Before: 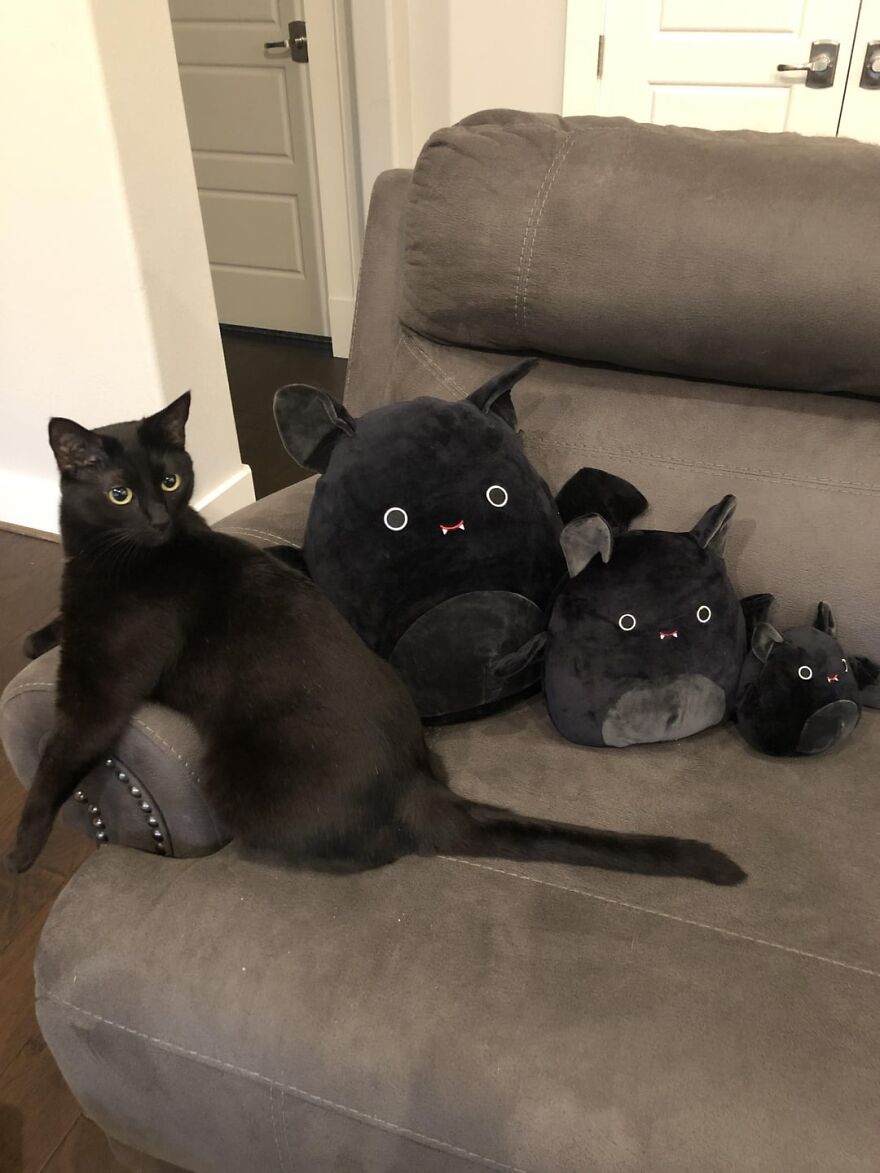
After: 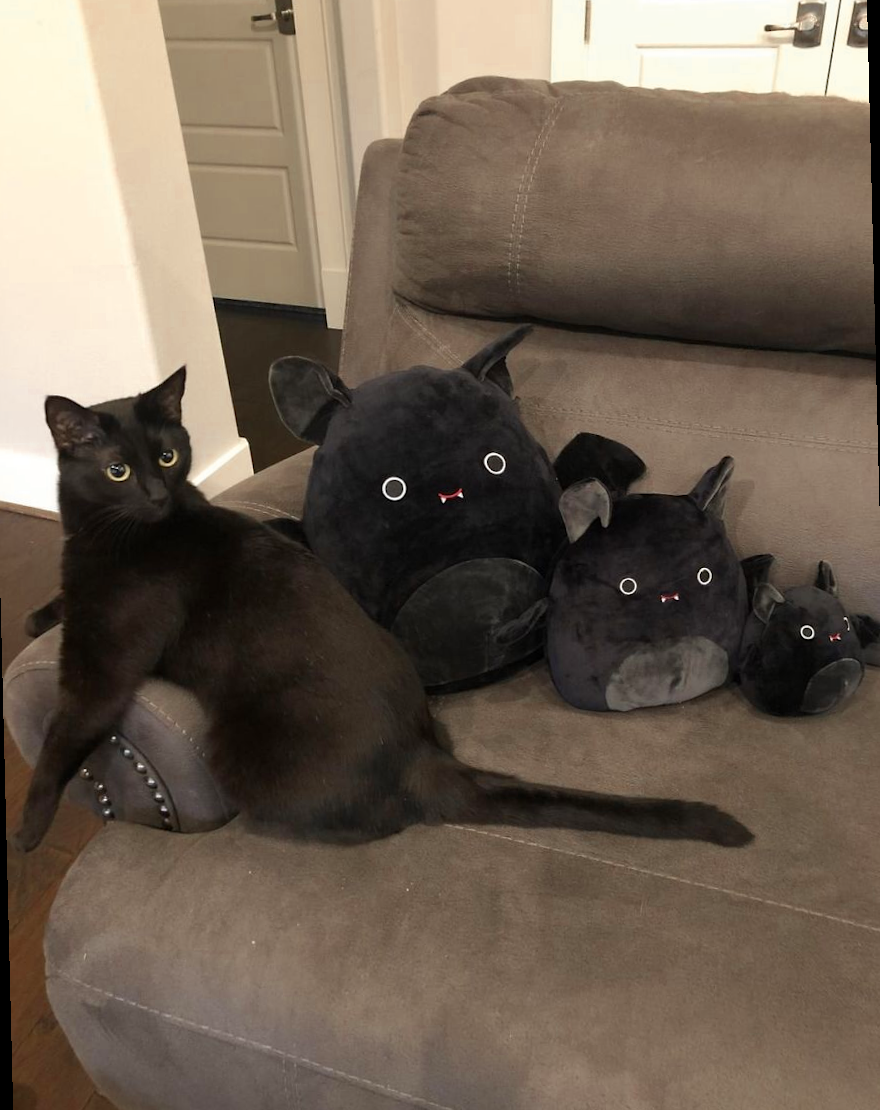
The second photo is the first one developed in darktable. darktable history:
color zones: curves: ch0 [(0, 0.363) (0.128, 0.373) (0.25, 0.5) (0.402, 0.407) (0.521, 0.525) (0.63, 0.559) (0.729, 0.662) (0.867, 0.471)]; ch1 [(0, 0.515) (0.136, 0.618) (0.25, 0.5) (0.378, 0) (0.516, 0) (0.622, 0.593) (0.737, 0.819) (0.87, 0.593)]; ch2 [(0, 0.529) (0.128, 0.471) (0.282, 0.451) (0.386, 0.662) (0.516, 0.525) (0.633, 0.554) (0.75, 0.62) (0.875, 0.441)]
rotate and perspective: rotation -1.42°, crop left 0.016, crop right 0.984, crop top 0.035, crop bottom 0.965
